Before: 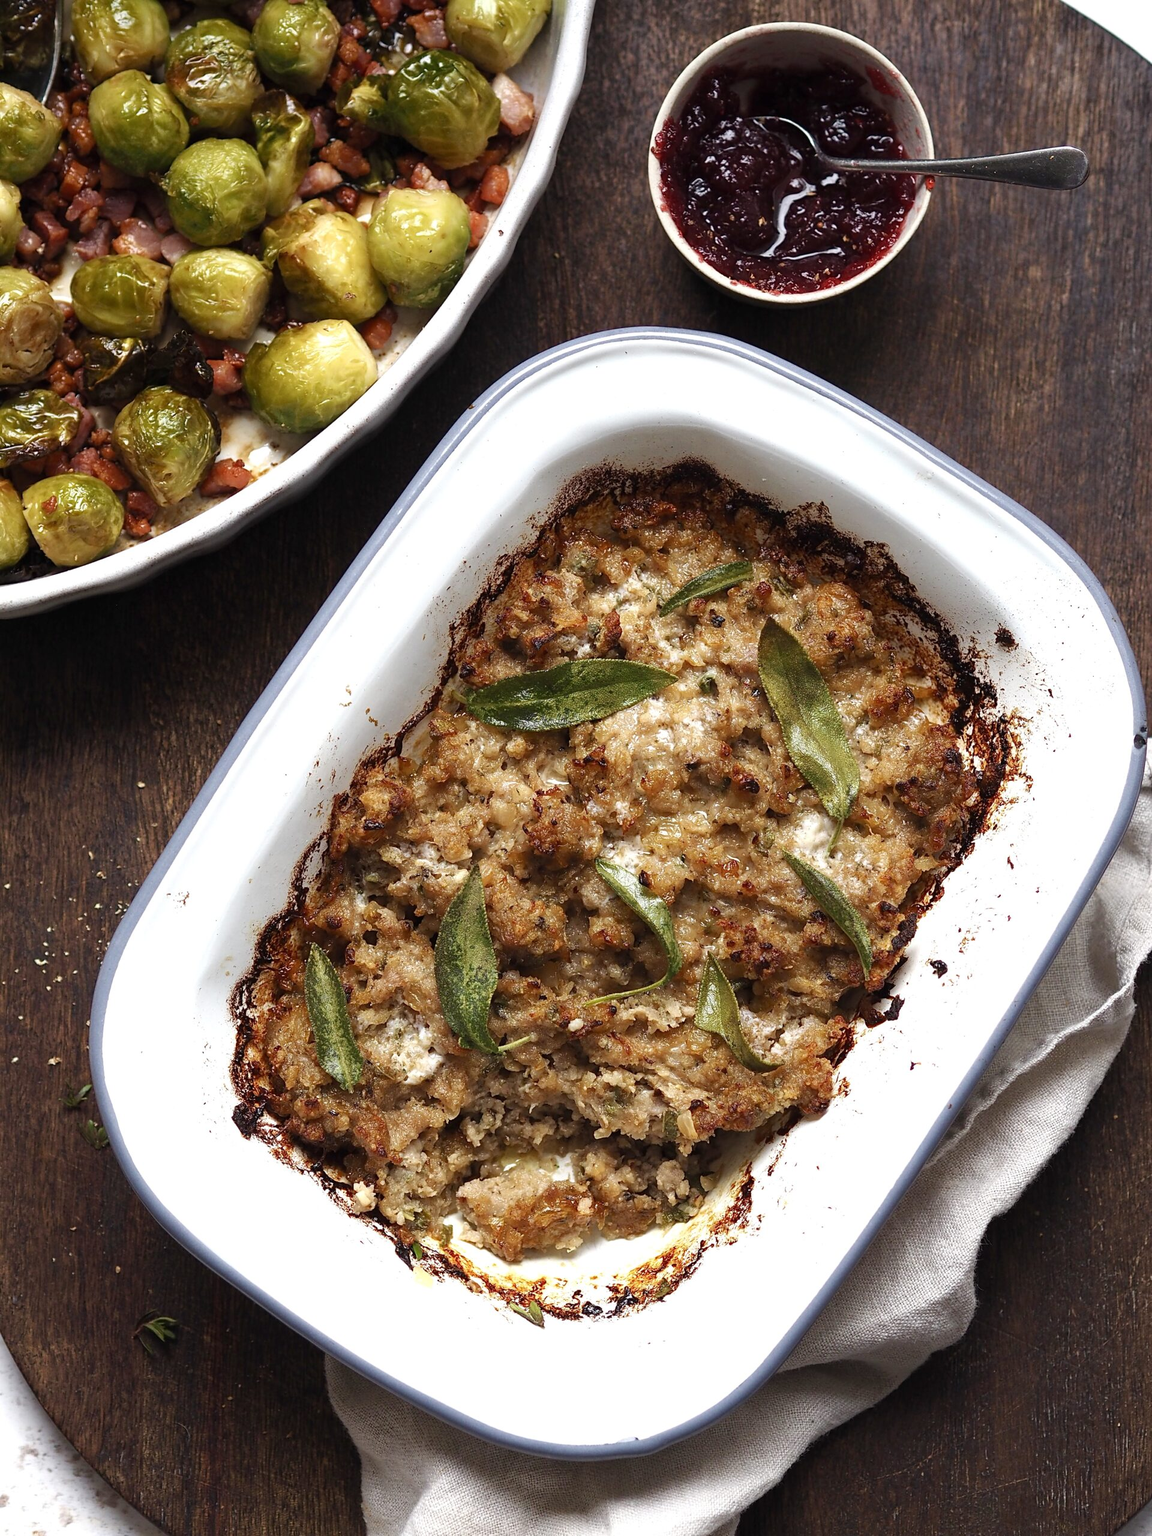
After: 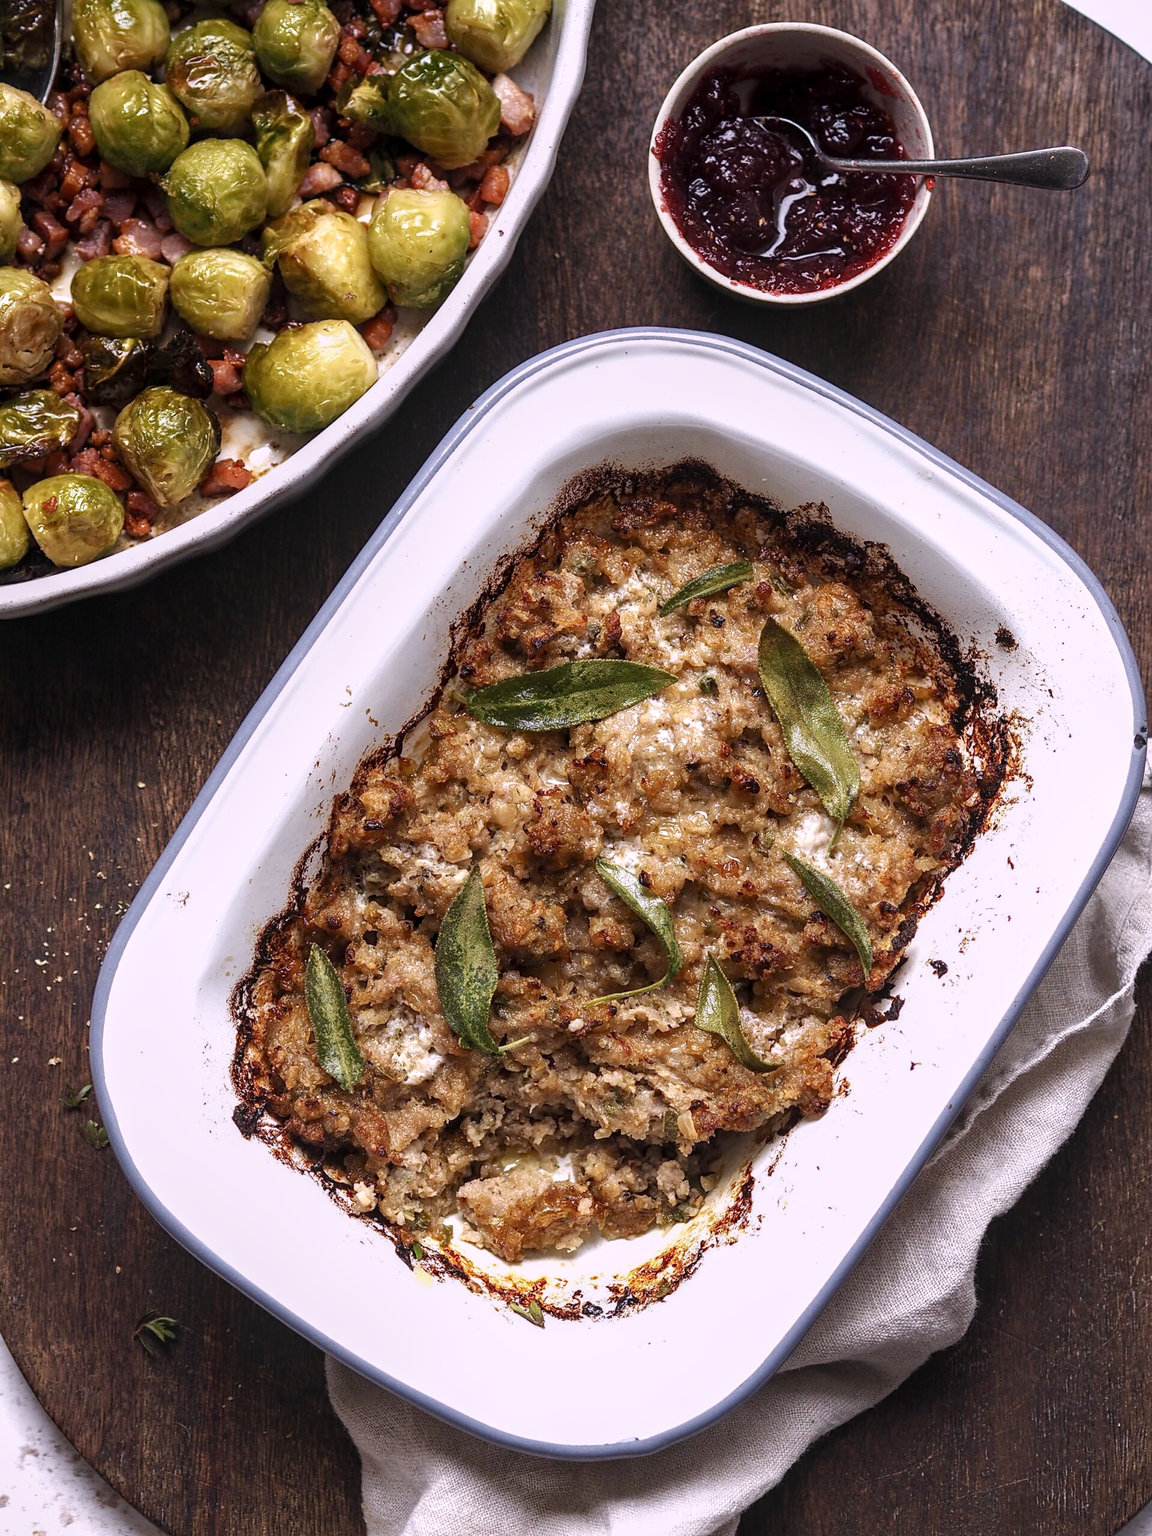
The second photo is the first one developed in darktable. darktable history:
local contrast: on, module defaults
exposure: exposure -0.157 EV
white balance: red 1.05, blue 1.072
